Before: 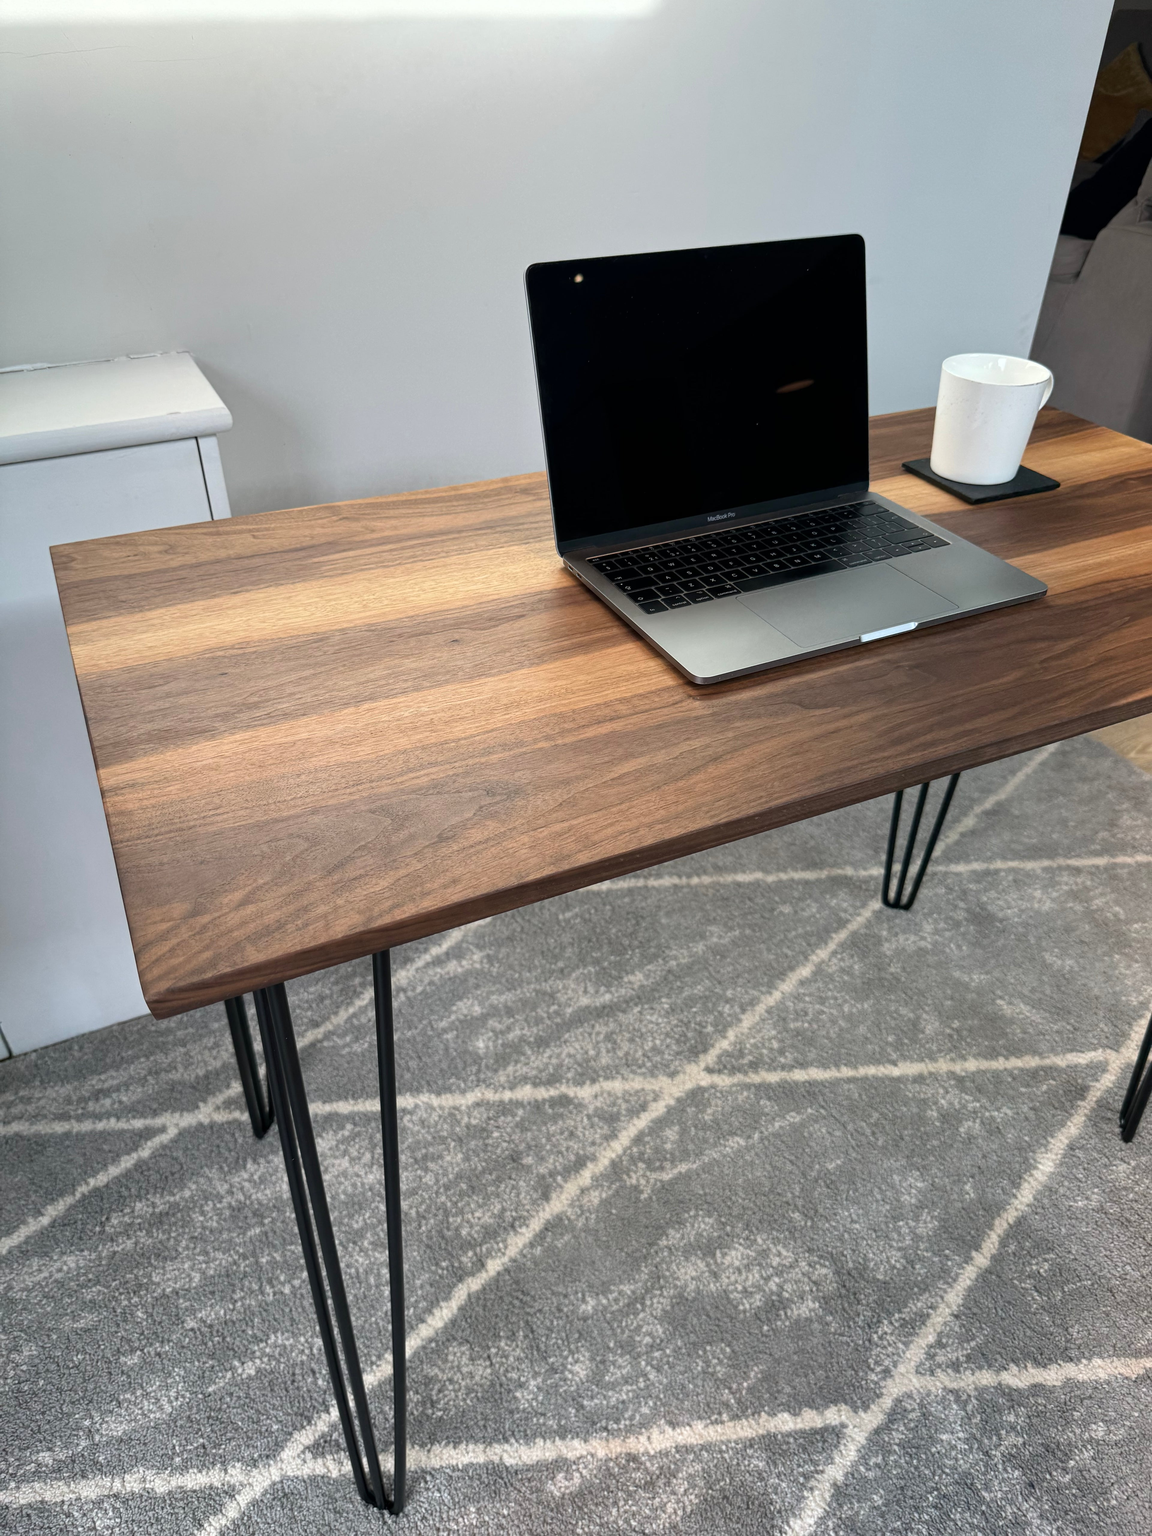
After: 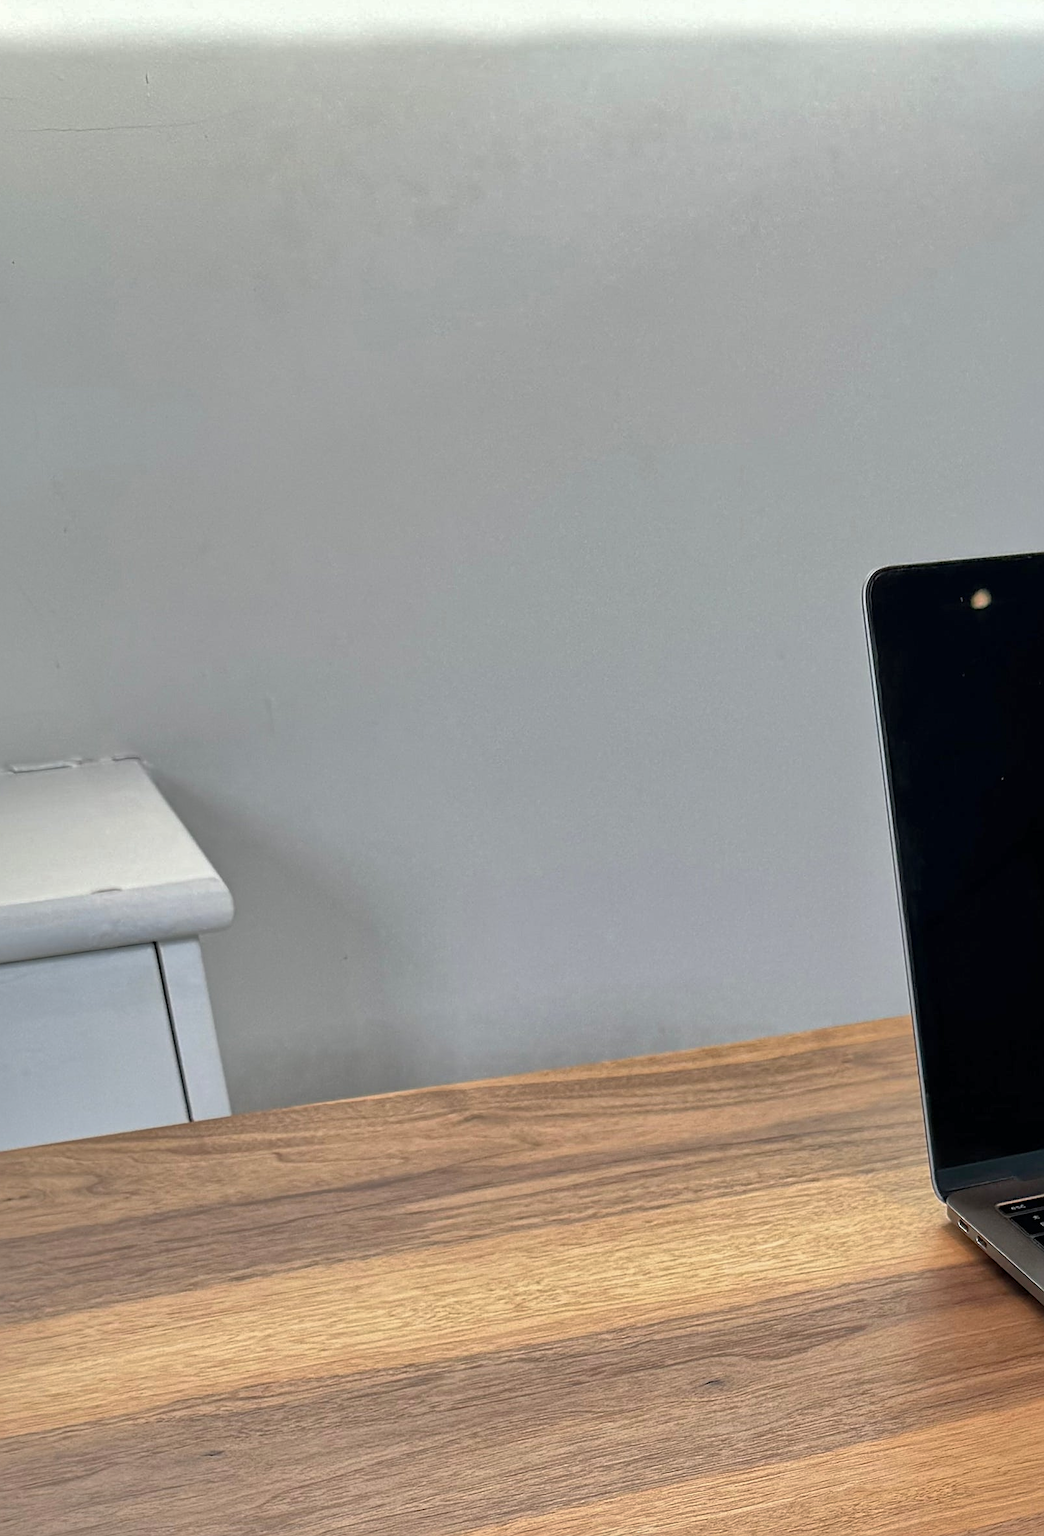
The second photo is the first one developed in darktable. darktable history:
shadows and highlights: shadows 40, highlights -60
crop and rotate: left 10.817%, top 0.062%, right 47.194%, bottom 53.626%
sharpen: on, module defaults
